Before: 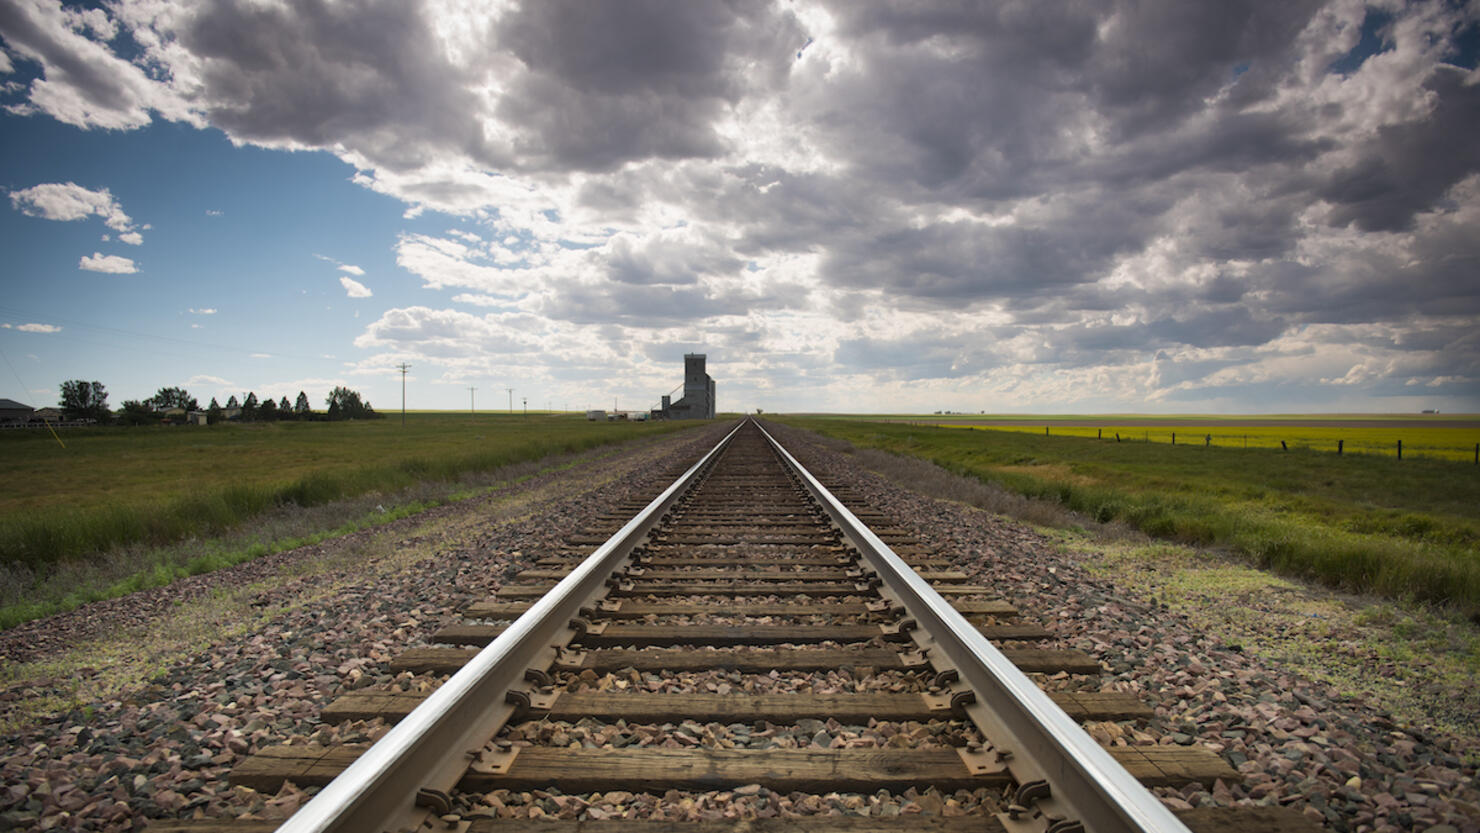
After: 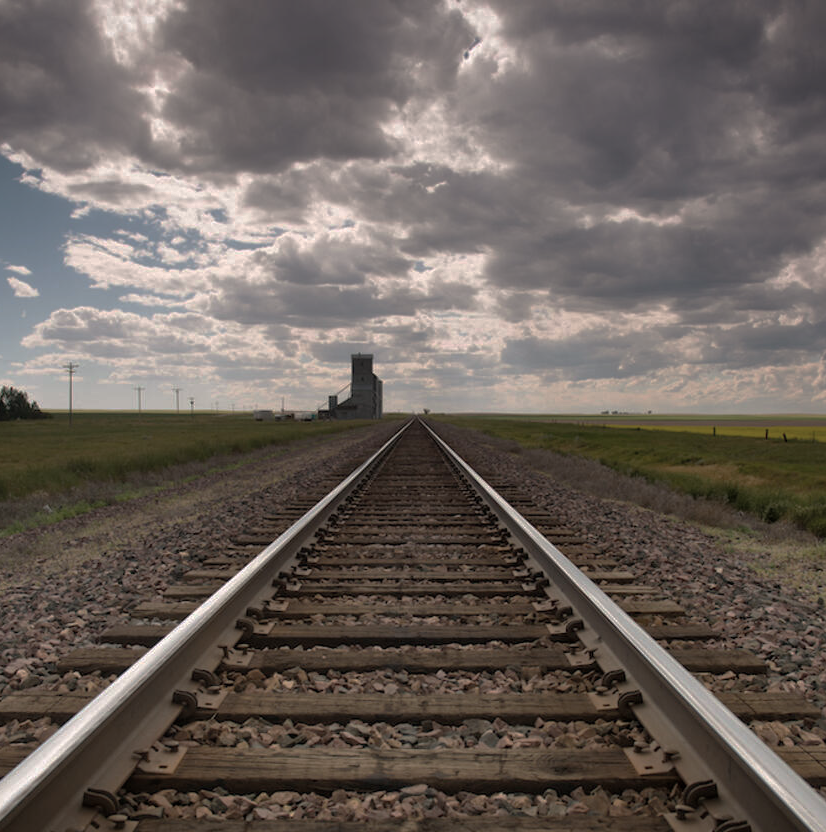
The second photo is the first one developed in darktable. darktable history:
color correction: highlights a* 5.59, highlights b* 5.18, saturation 0.665
crop and rotate: left 22.554%, right 21.629%
base curve: curves: ch0 [(0, 0) (0.841, 0.609) (1, 1)], preserve colors none
